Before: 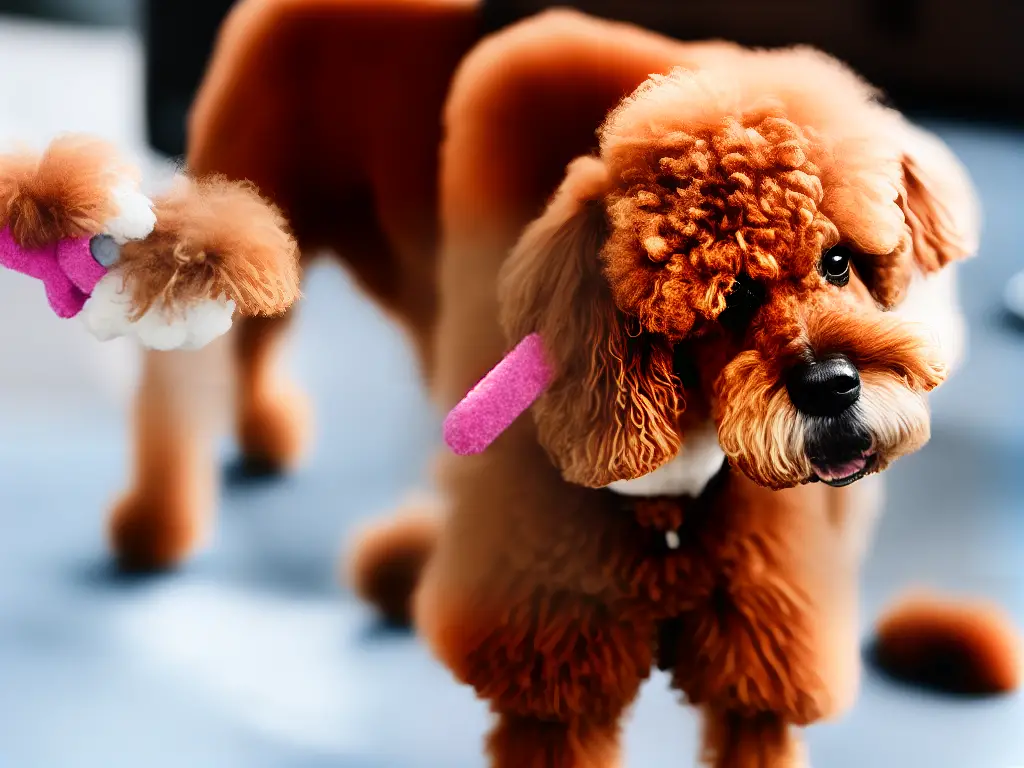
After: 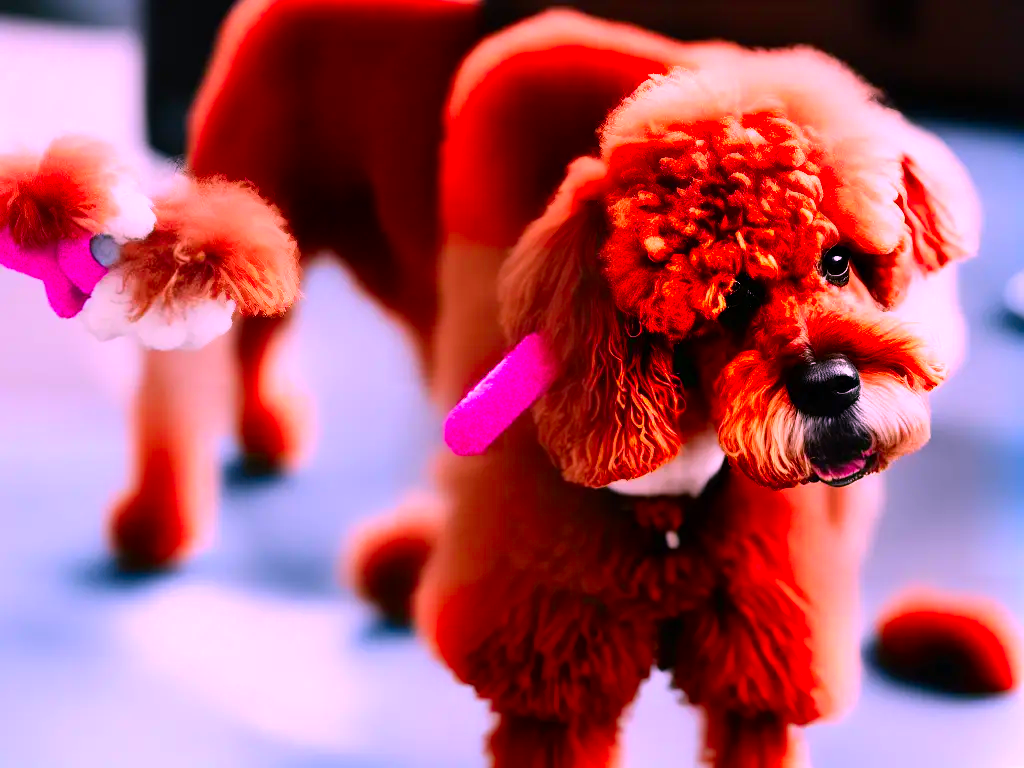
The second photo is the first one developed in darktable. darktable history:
color correction: highlights a* 19.5, highlights b* -11.53, saturation 1.69
tone equalizer: on, module defaults
